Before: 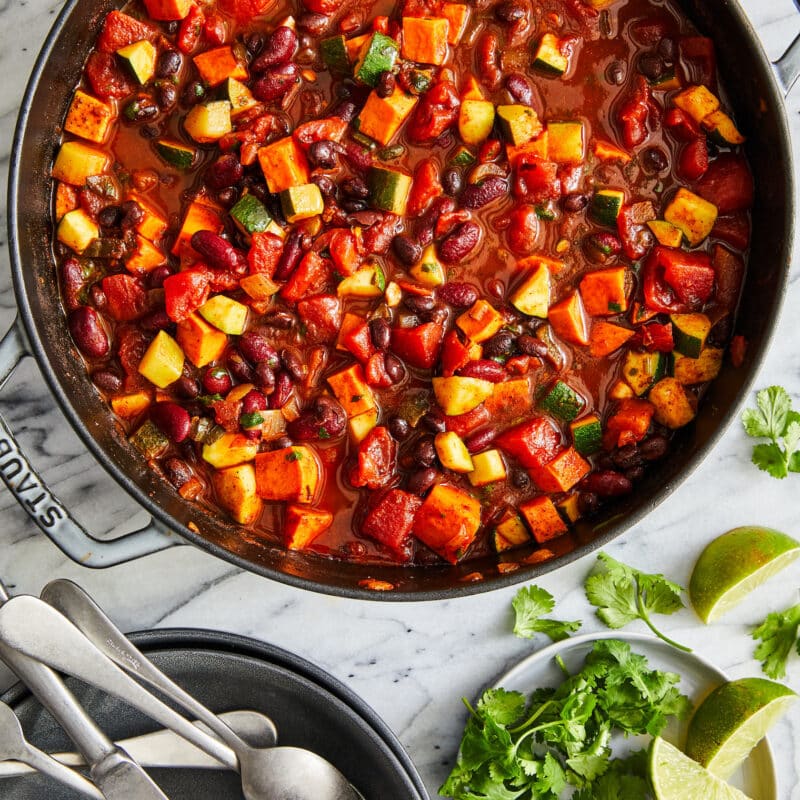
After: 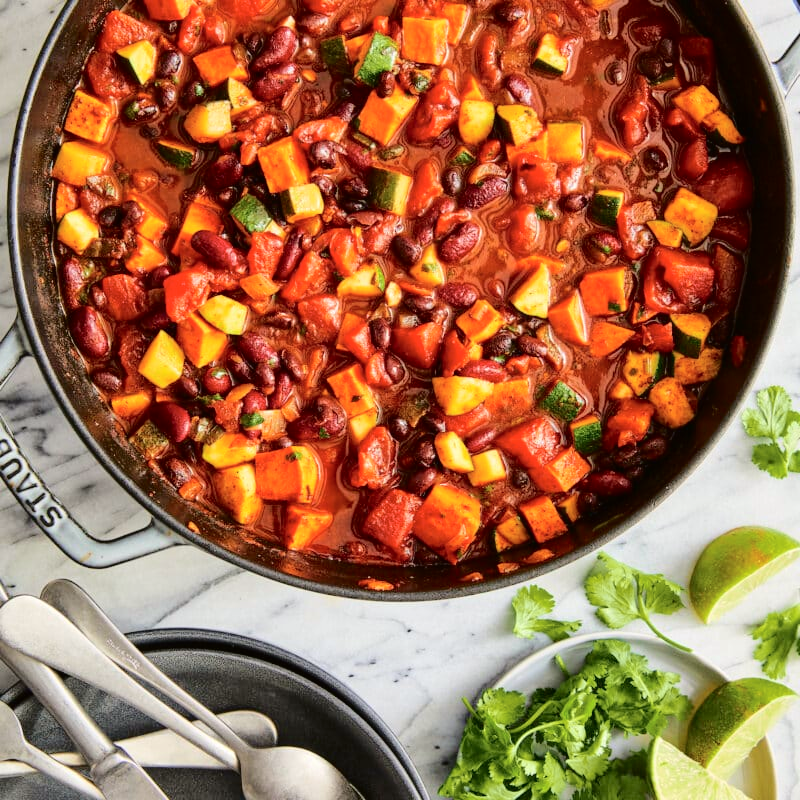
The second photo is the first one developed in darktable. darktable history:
tone curve: curves: ch0 [(0, 0.01) (0.052, 0.045) (0.136, 0.133) (0.275, 0.35) (0.43, 0.54) (0.676, 0.751) (0.89, 0.919) (1, 1)]; ch1 [(0, 0) (0.094, 0.081) (0.285, 0.299) (0.385, 0.403) (0.447, 0.429) (0.495, 0.496) (0.544, 0.552) (0.589, 0.612) (0.722, 0.728) (1, 1)]; ch2 [(0, 0) (0.257, 0.217) (0.43, 0.421) (0.498, 0.507) (0.531, 0.544) (0.56, 0.579) (0.625, 0.642) (1, 1)], color space Lab, independent channels, preserve colors none
